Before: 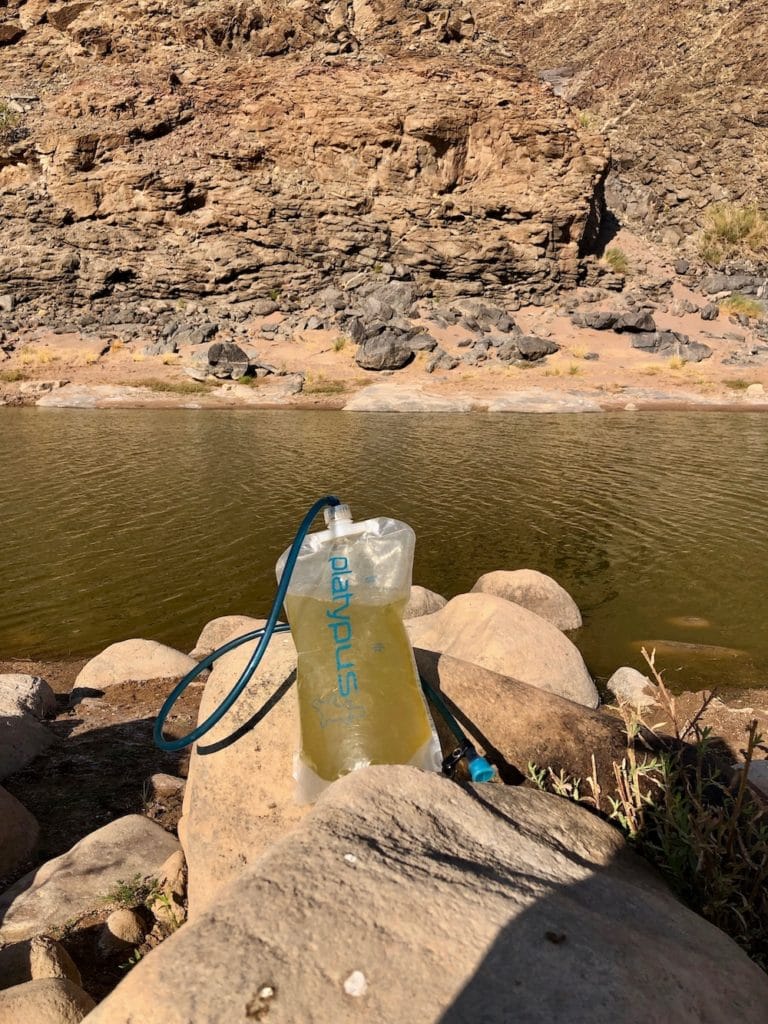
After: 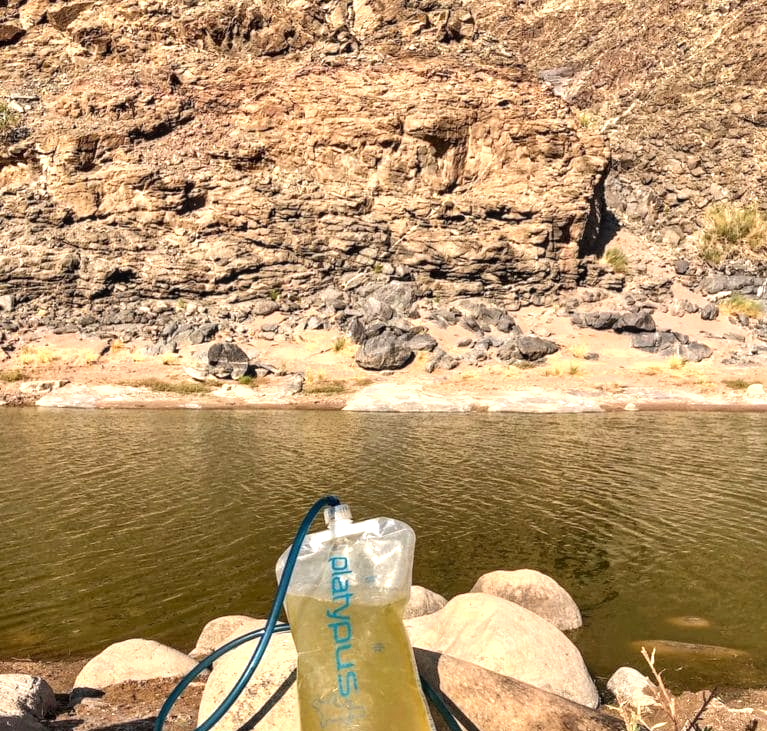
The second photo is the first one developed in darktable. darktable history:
exposure: black level correction 0, exposure 0.691 EV, compensate exposure bias true, compensate highlight preservation false
local contrast: on, module defaults
crop: right 0%, bottom 28.598%
